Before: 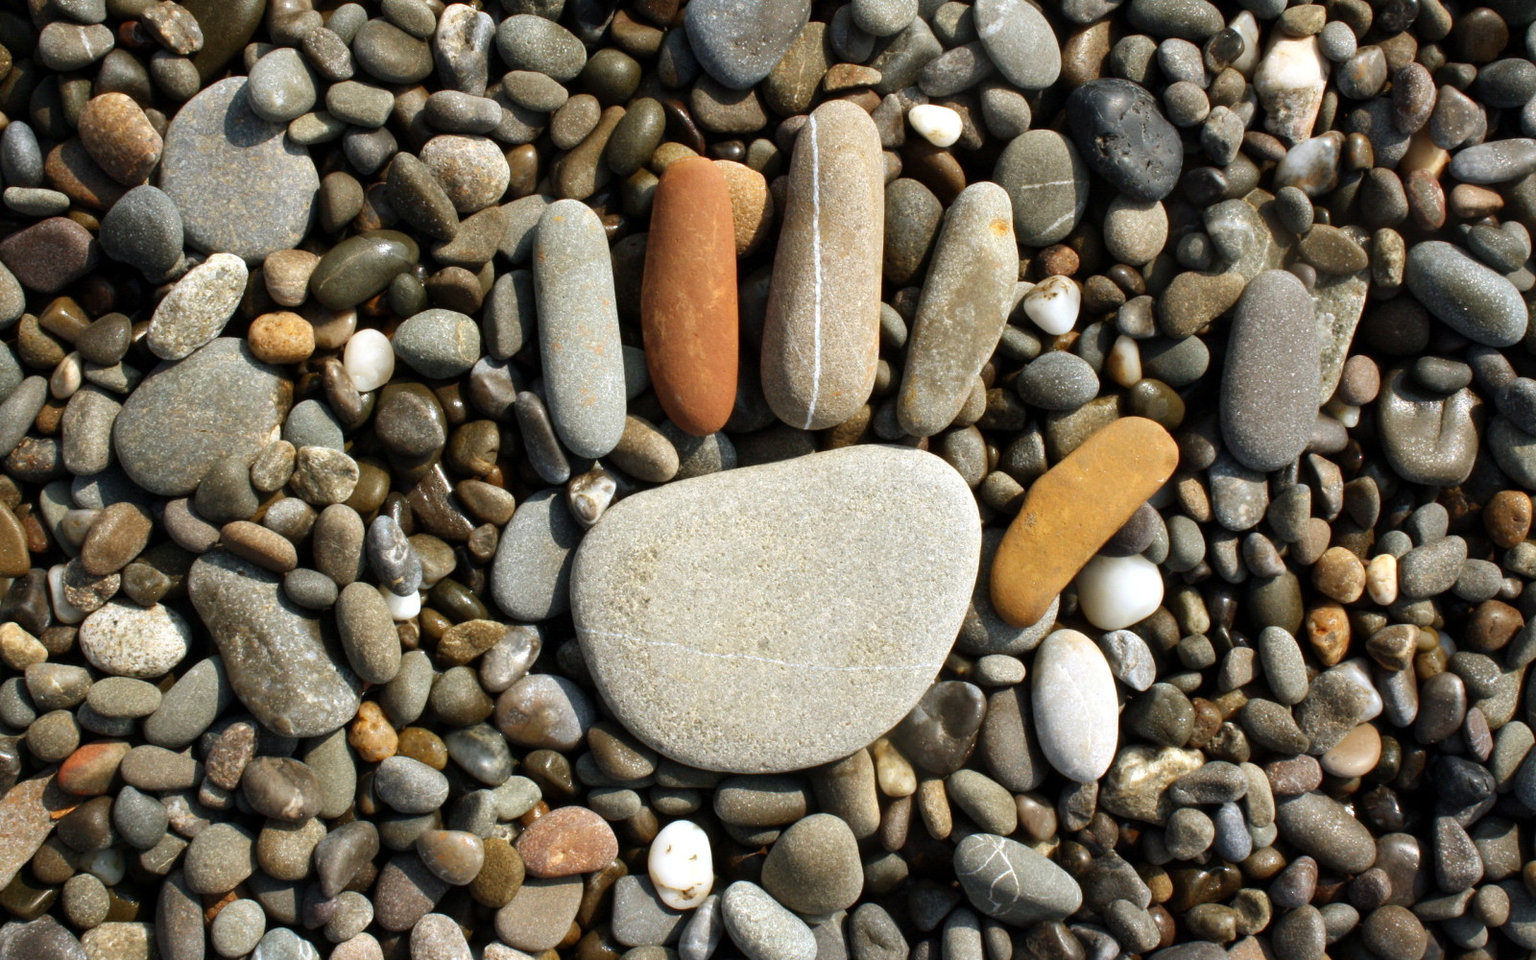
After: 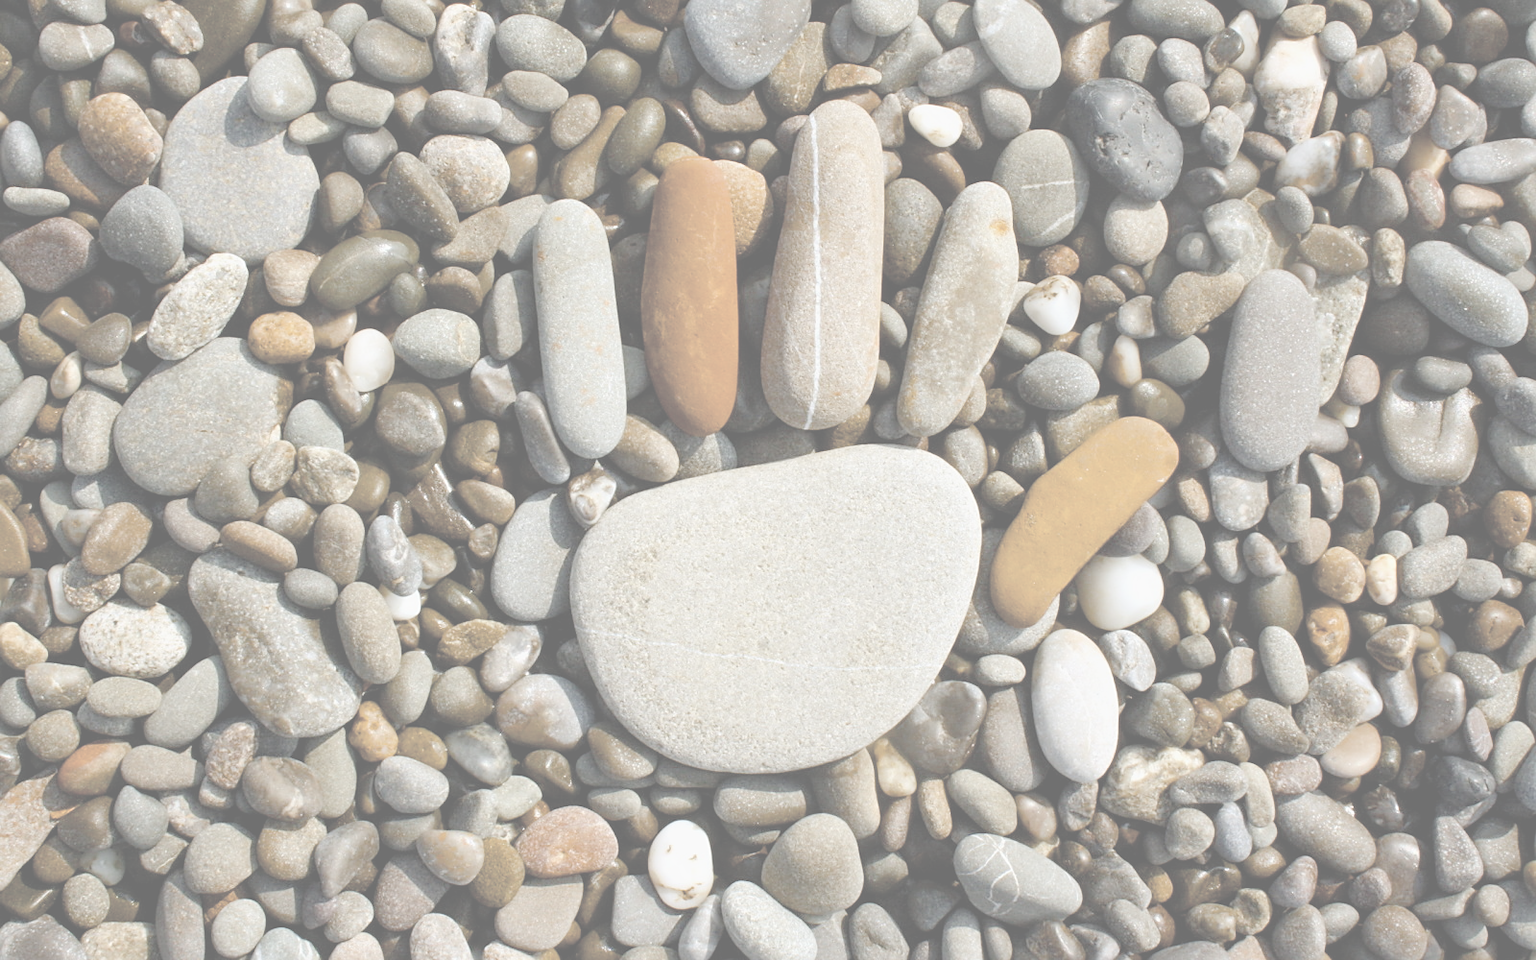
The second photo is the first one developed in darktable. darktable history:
exposure: black level correction 0, exposure 0.499 EV, compensate exposure bias true, compensate highlight preservation false
contrast equalizer: y [[0.439, 0.44, 0.442, 0.457, 0.493, 0.498], [0.5 ×6], [0.5 ×6], [0 ×6], [0 ×6]], mix -0.201
sharpen: radius 1.604, amount 0.367, threshold 1.181
base curve: curves: ch0 [(0, 0) (0.989, 0.992)], preserve colors none
contrast brightness saturation: contrast -0.302, brightness 0.762, saturation -0.763
color balance rgb: power › hue 73.06°, perceptual saturation grading › global saturation 36.571%, perceptual saturation grading › shadows 35.998%, saturation formula JzAzBz (2021)
